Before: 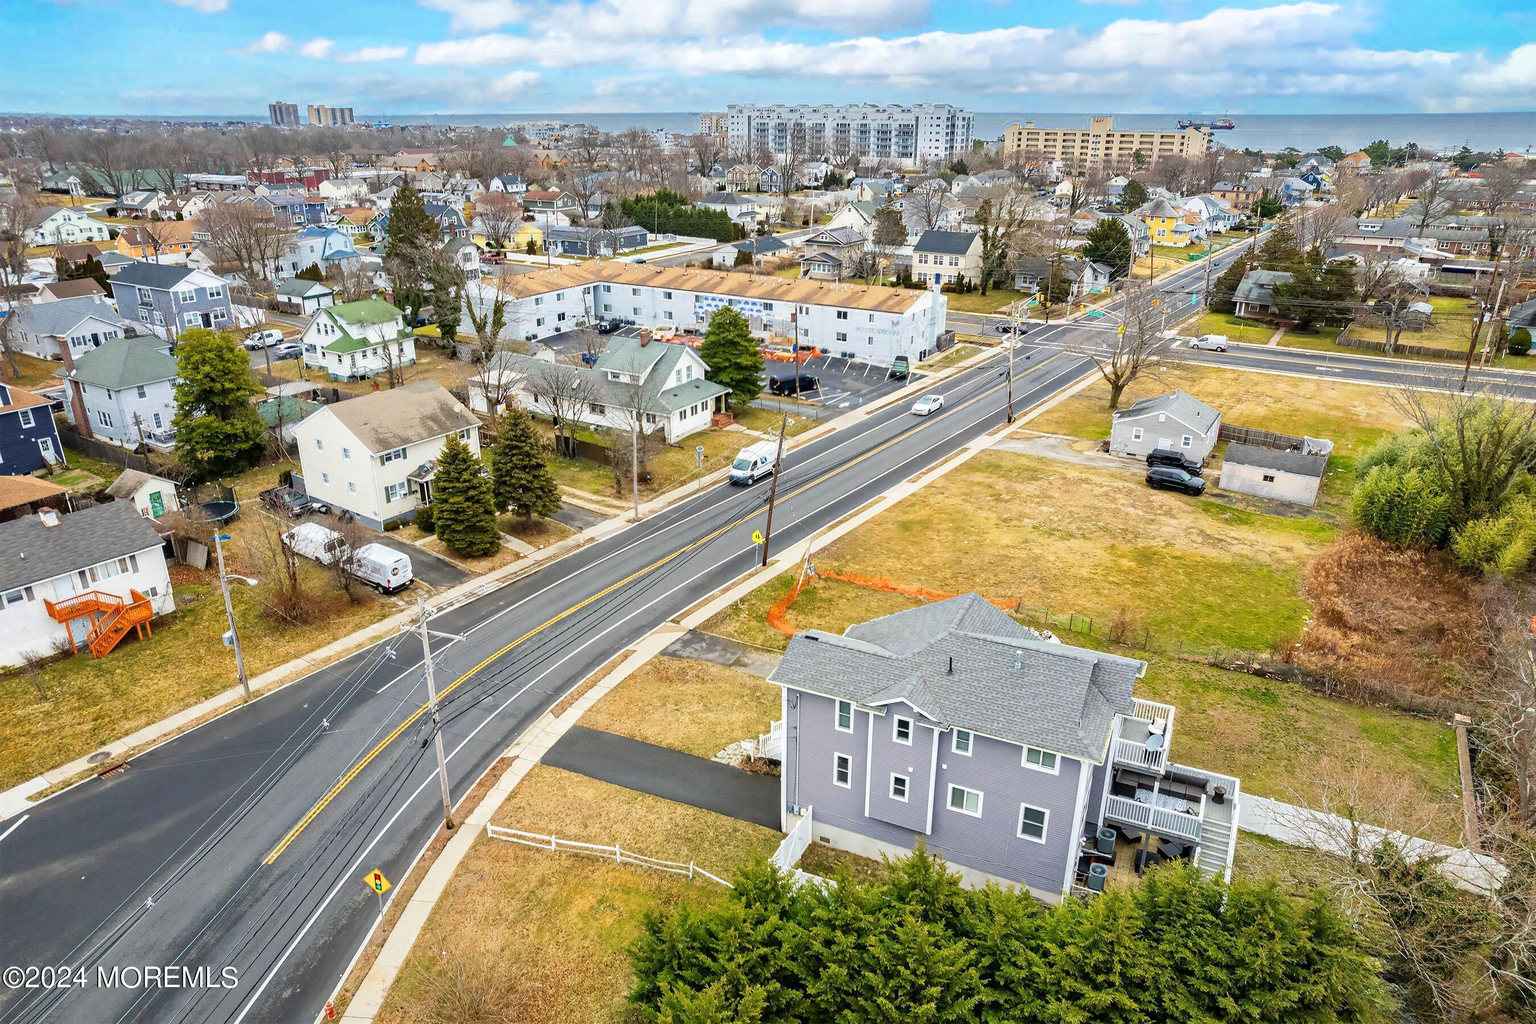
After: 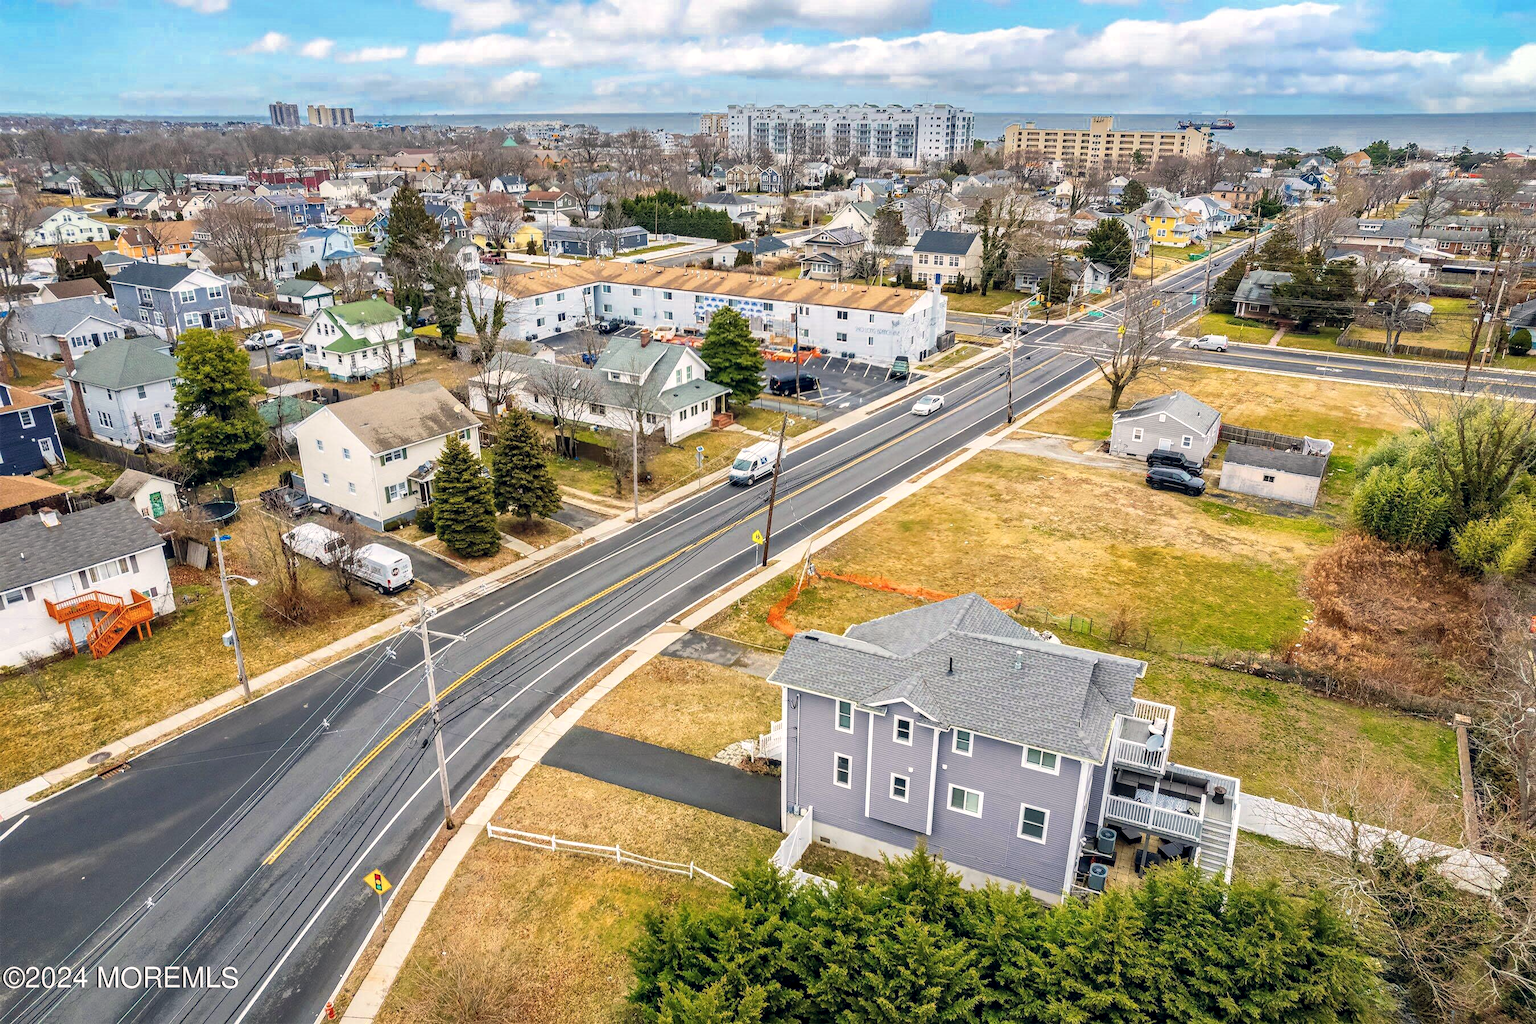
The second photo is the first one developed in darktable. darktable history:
local contrast: on, module defaults
color balance rgb: shadows lift › hue 87.51°, highlights gain › chroma 1.62%, highlights gain › hue 55.1°, global offset › chroma 0.06%, global offset › hue 253.66°, linear chroma grading › global chroma 0.5%
